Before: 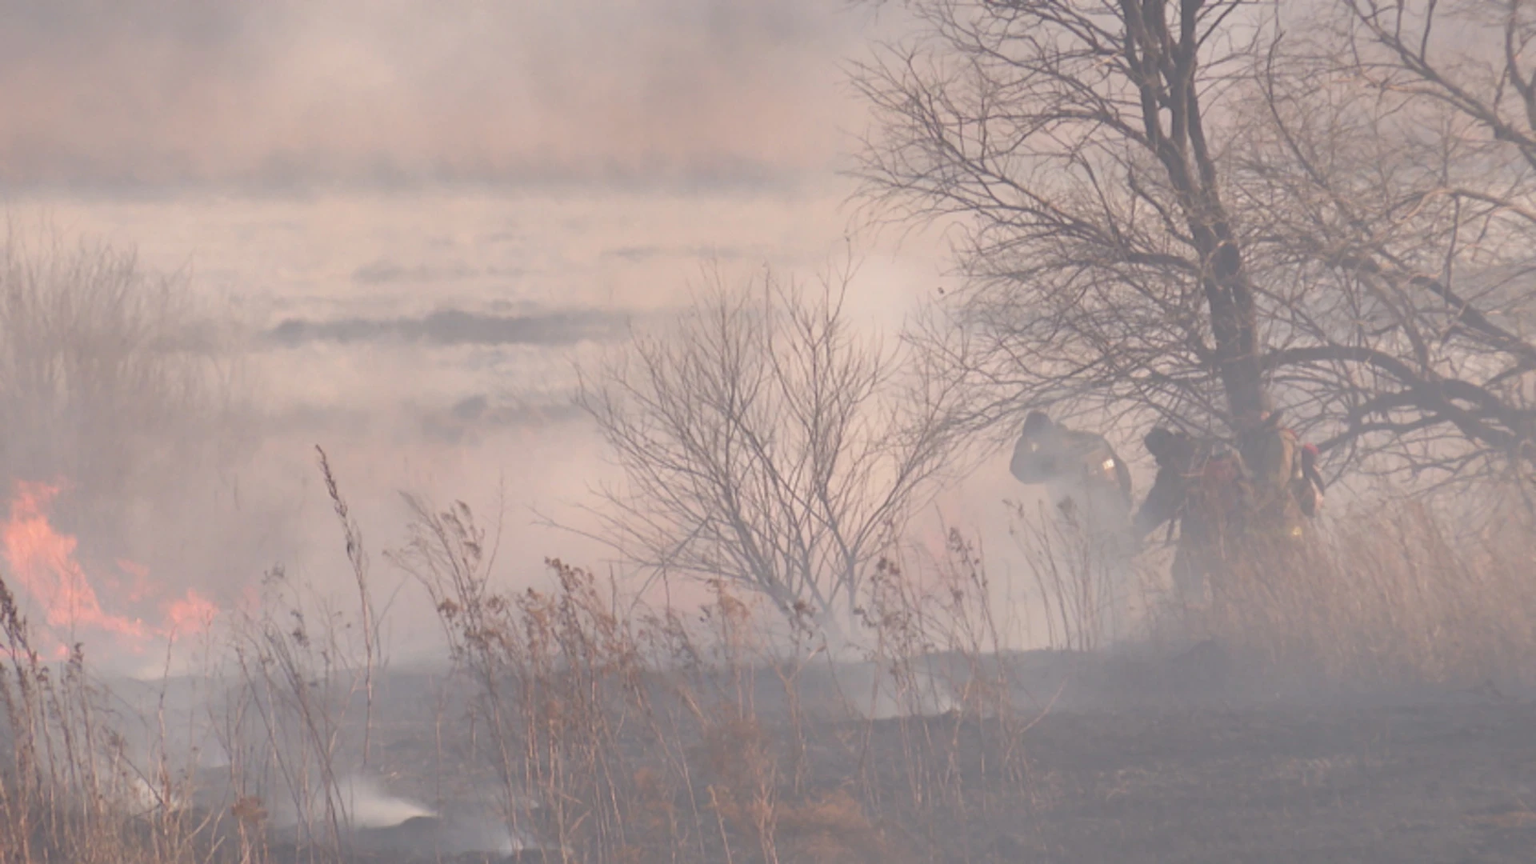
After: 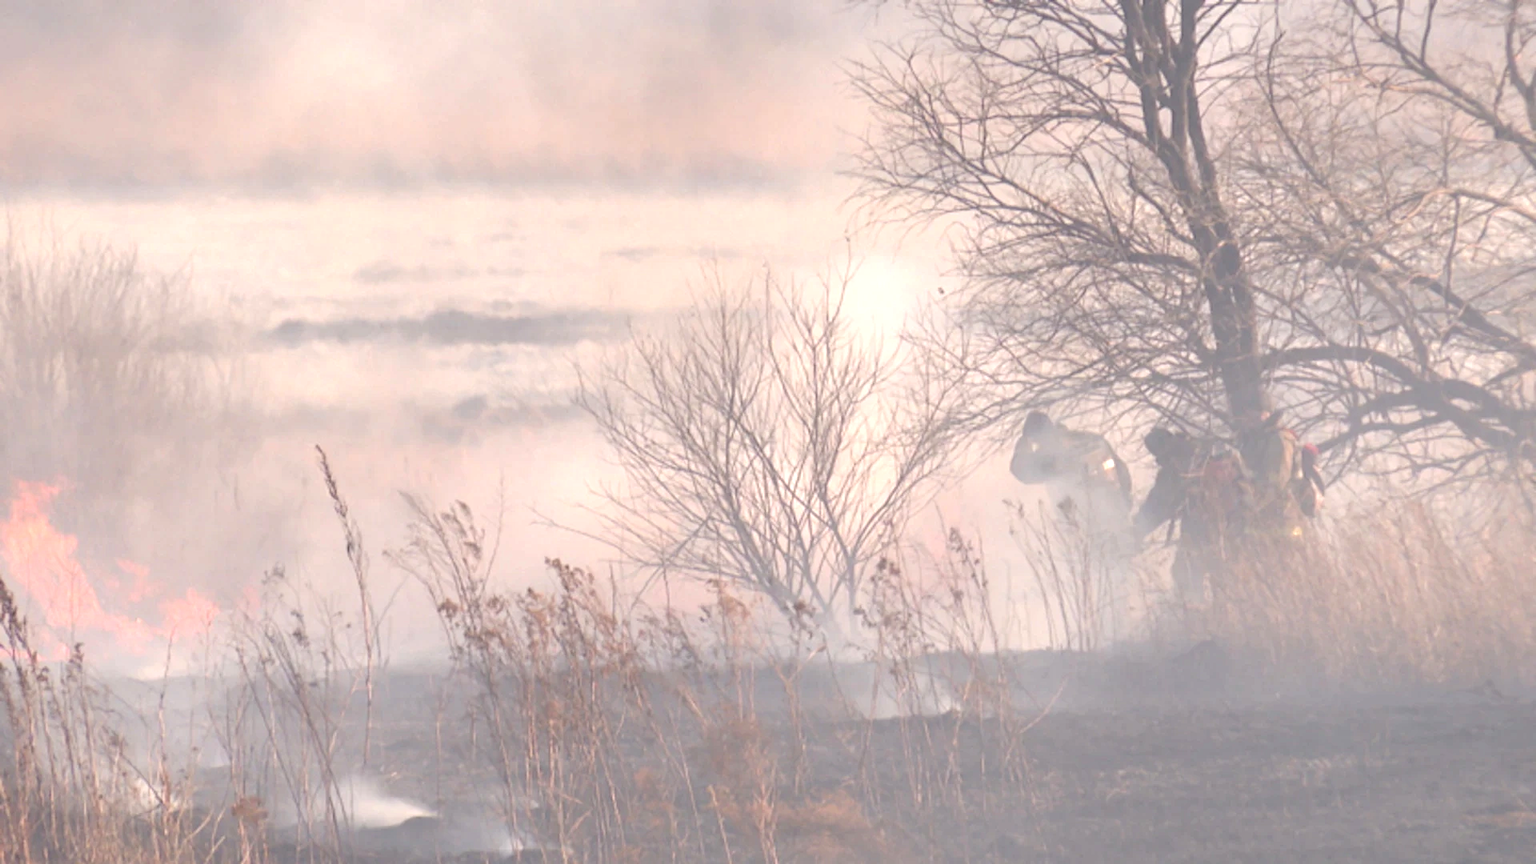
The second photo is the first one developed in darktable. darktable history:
exposure: black level correction 0, exposure 0.7 EV, compensate highlight preservation false
local contrast: on, module defaults
vibrance: vibrance 67%
